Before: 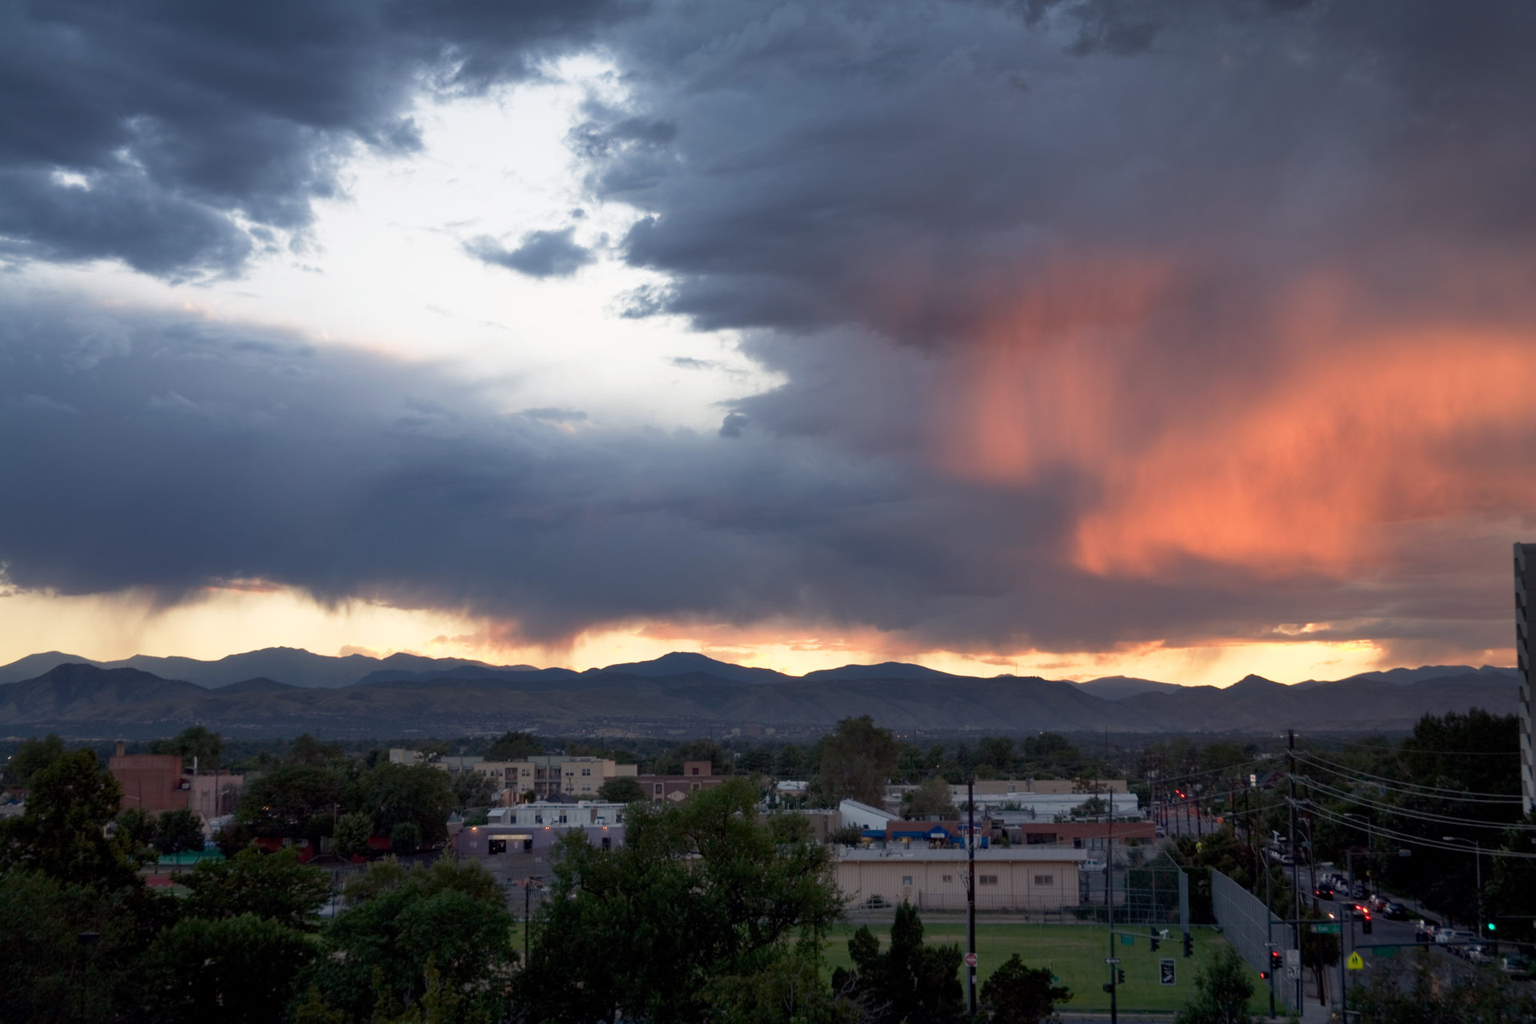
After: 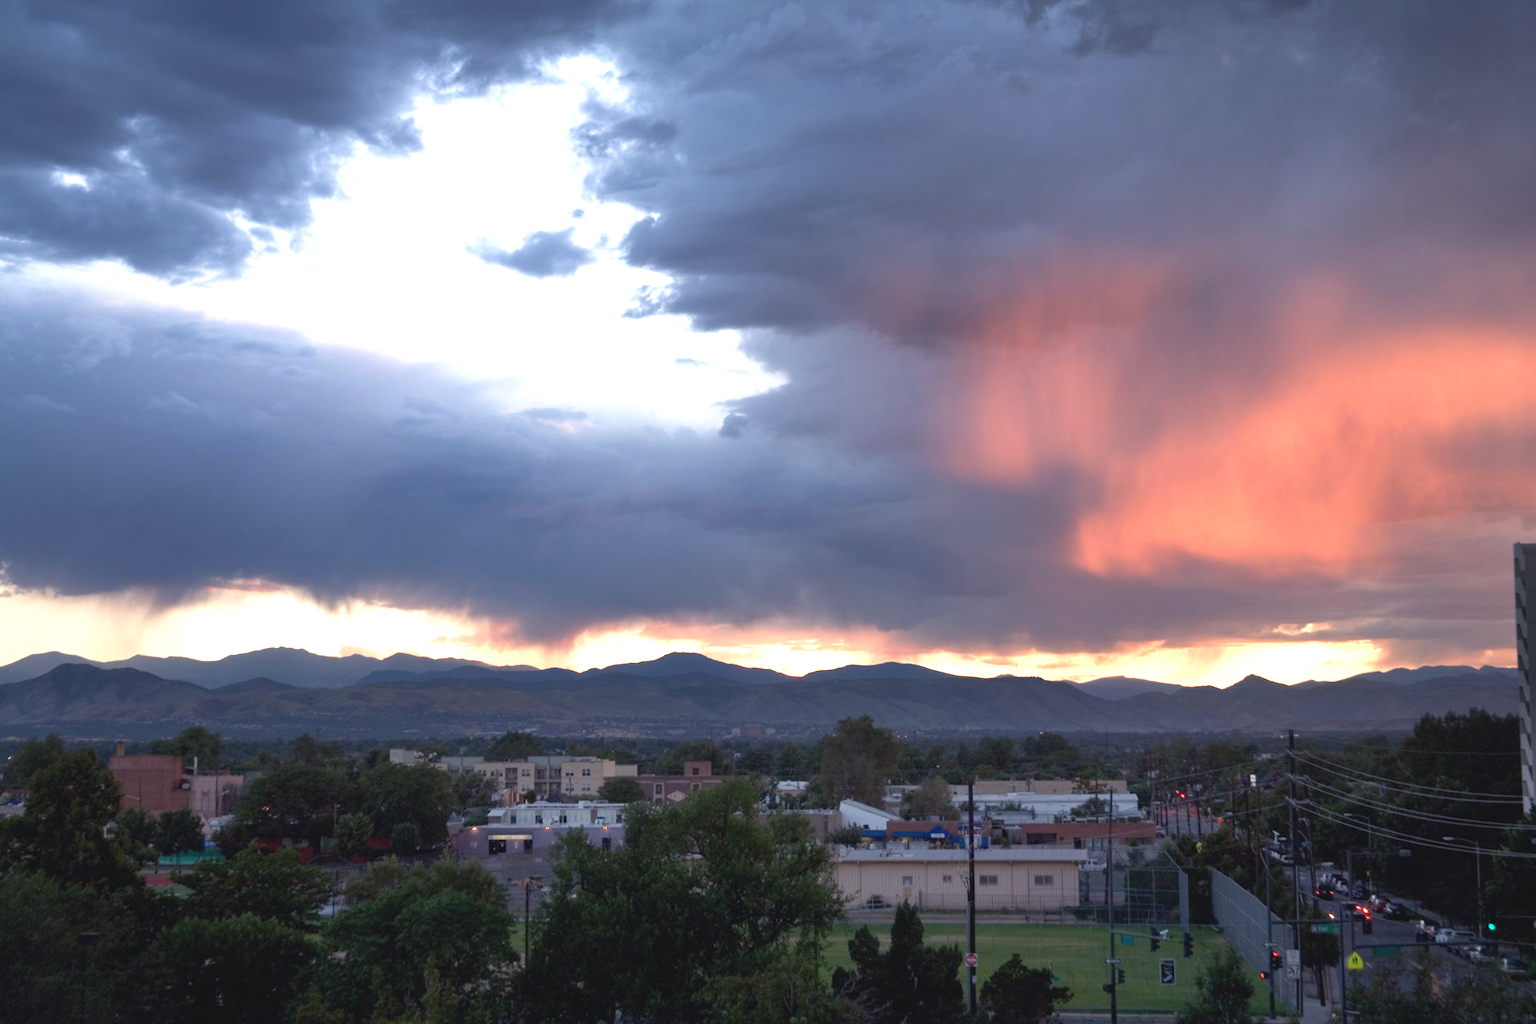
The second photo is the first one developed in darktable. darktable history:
exposure: black level correction -0.005, exposure 0.622 EV, compensate highlight preservation false
color calibration: illuminant as shot in camera, x 0.358, y 0.373, temperature 4628.91 K
